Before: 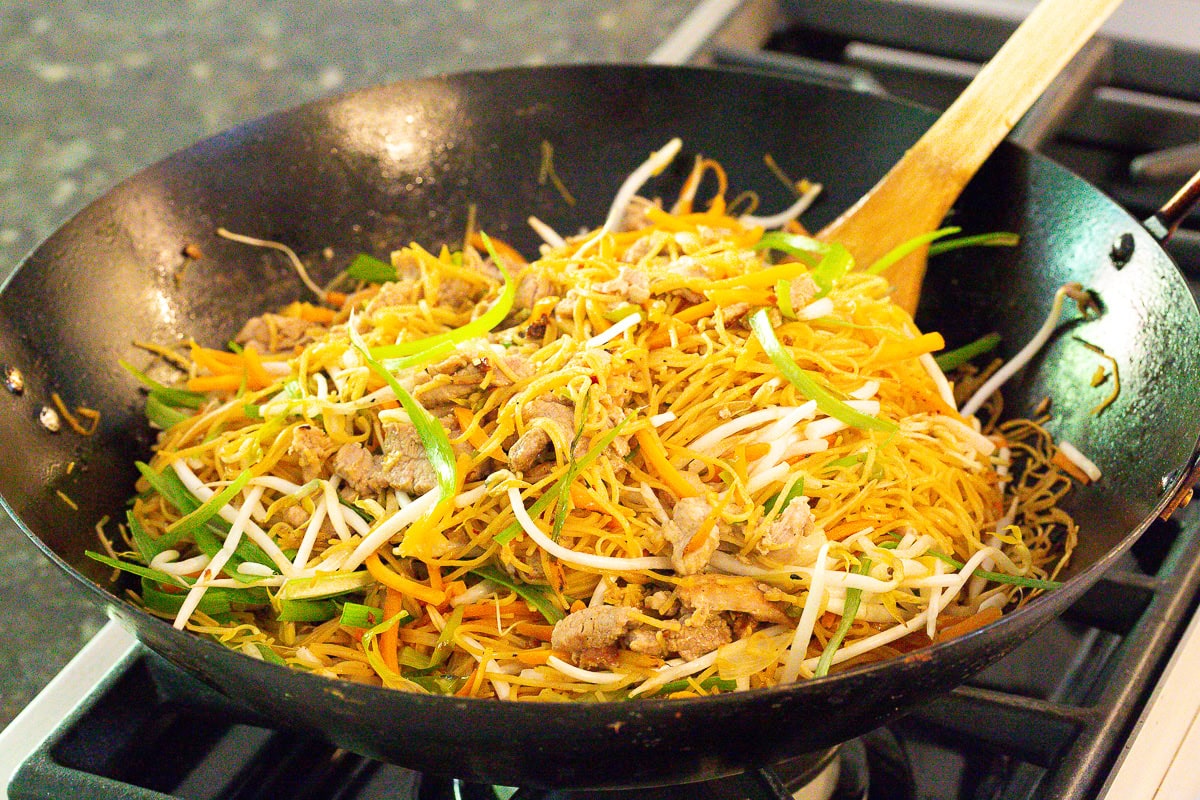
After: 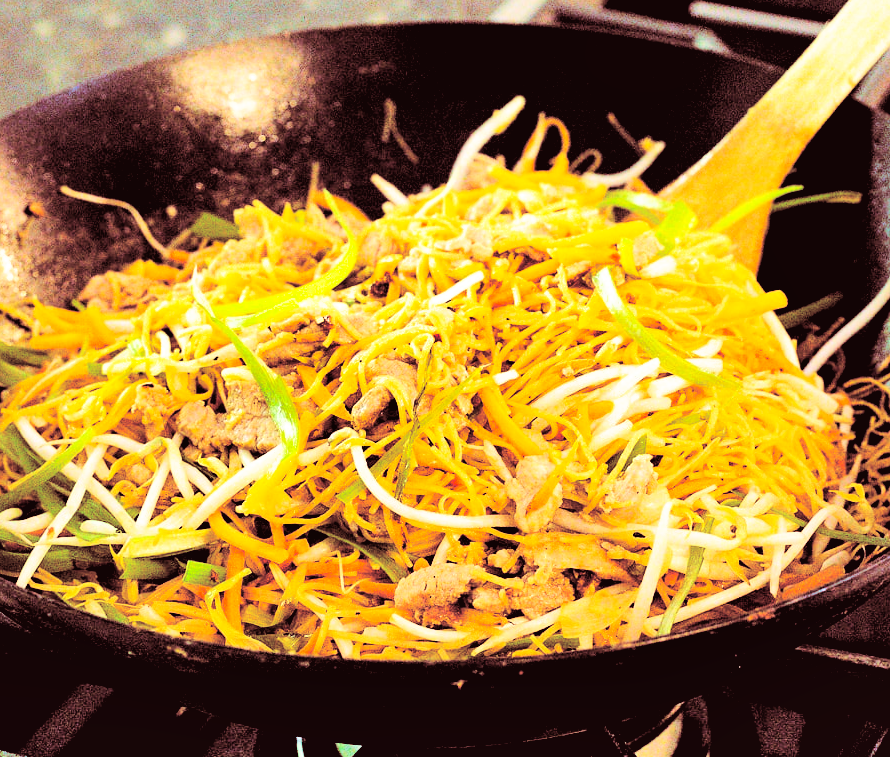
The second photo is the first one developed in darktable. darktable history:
shadows and highlights: low approximation 0.01, soften with gaussian
rgb levels: levels [[0.034, 0.472, 0.904], [0, 0.5, 1], [0, 0.5, 1]]
crop and rotate: left 13.15%, top 5.251%, right 12.609%
split-toning: highlights › saturation 0, balance -61.83
tone curve: curves: ch0 [(0, 0.026) (0.146, 0.158) (0.272, 0.34) (0.453, 0.627) (0.687, 0.829) (1, 1)], color space Lab, linked channels, preserve colors none
